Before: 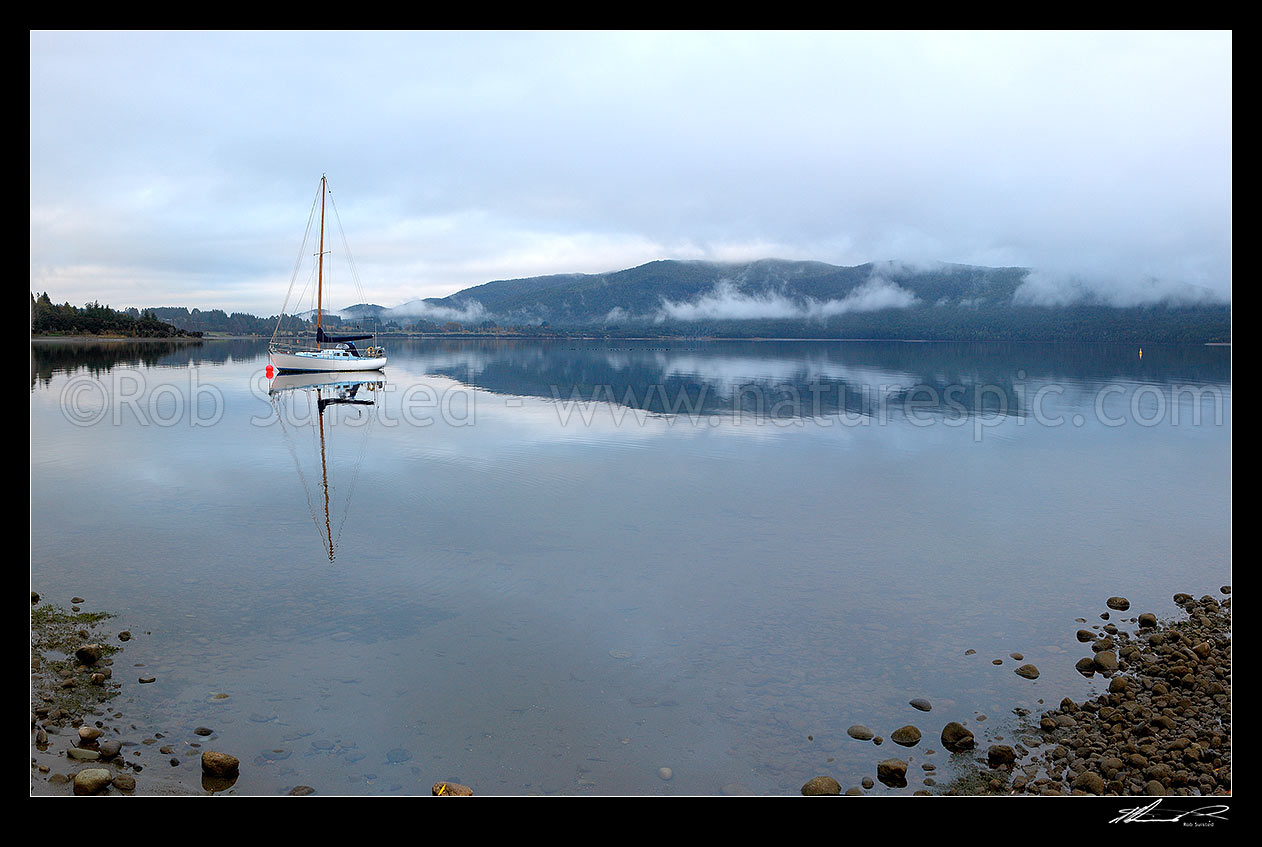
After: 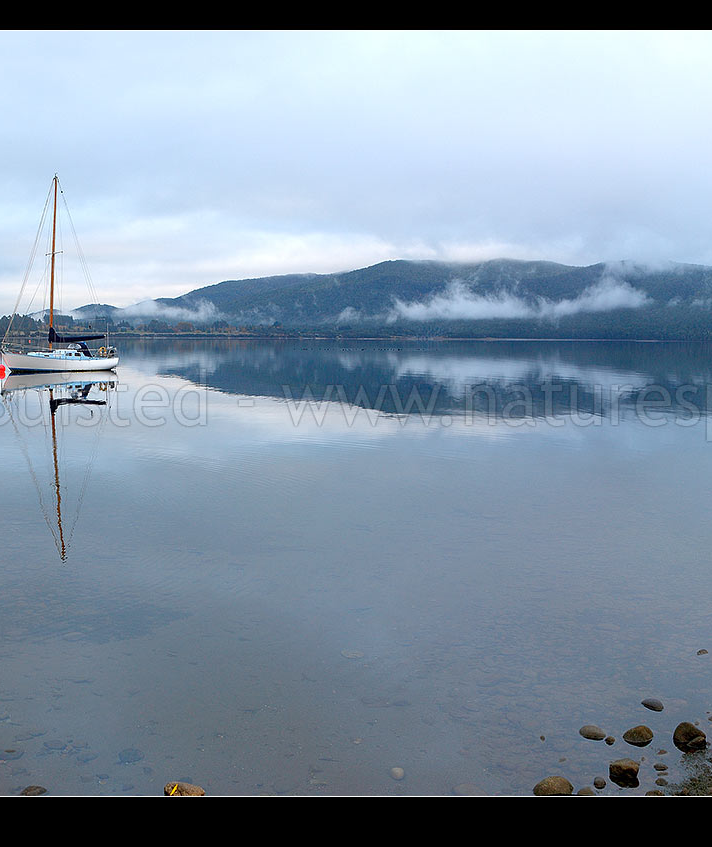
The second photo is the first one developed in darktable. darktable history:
crop: left 21.276%, right 22.286%
